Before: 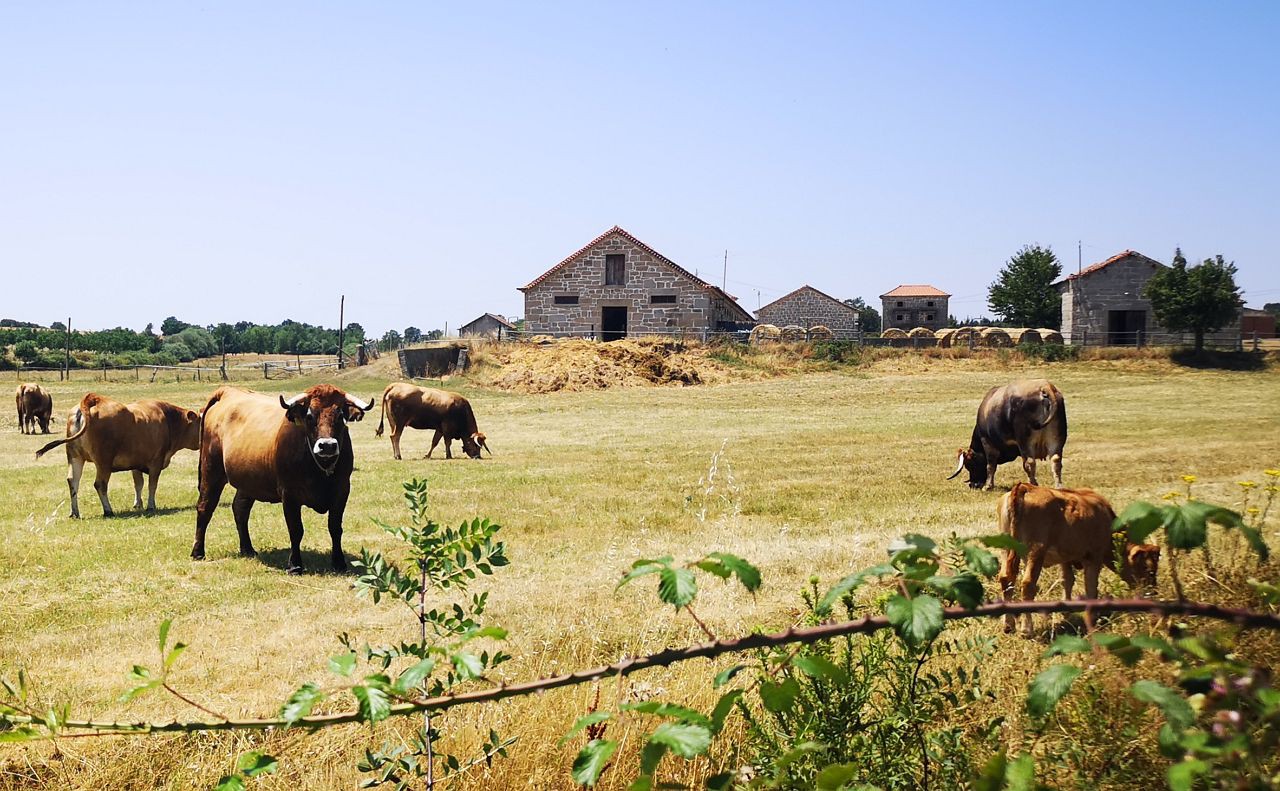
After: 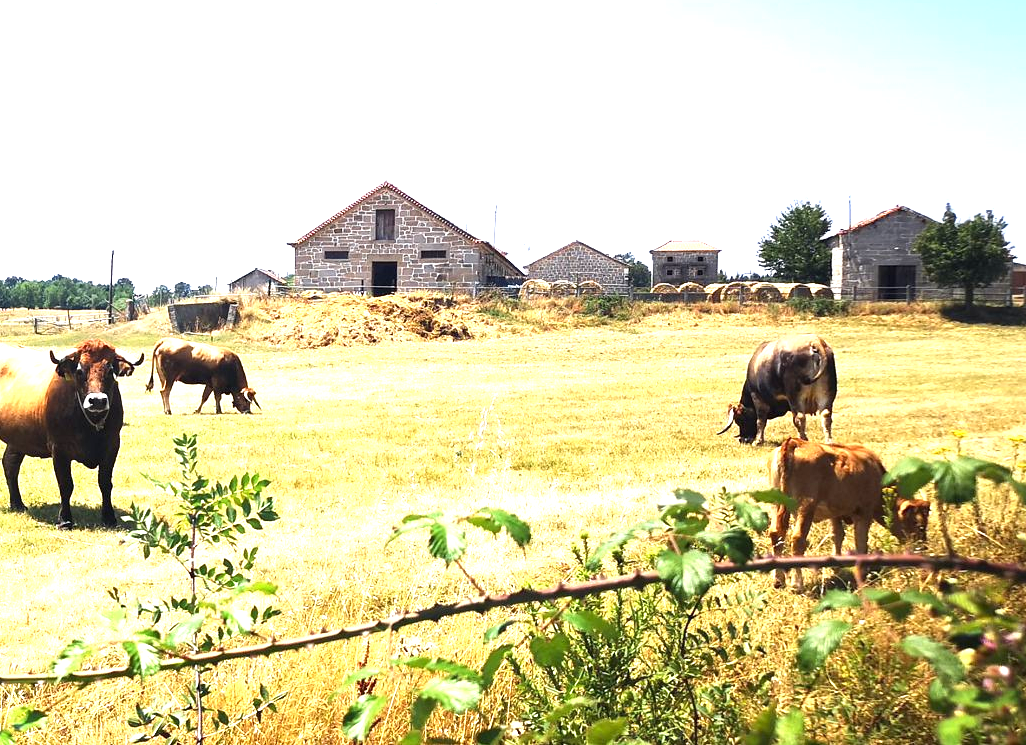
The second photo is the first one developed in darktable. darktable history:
crop and rotate: left 18.043%, top 5.796%, right 1.772%
exposure: black level correction 0, exposure 1.2 EV, compensate highlight preservation false
